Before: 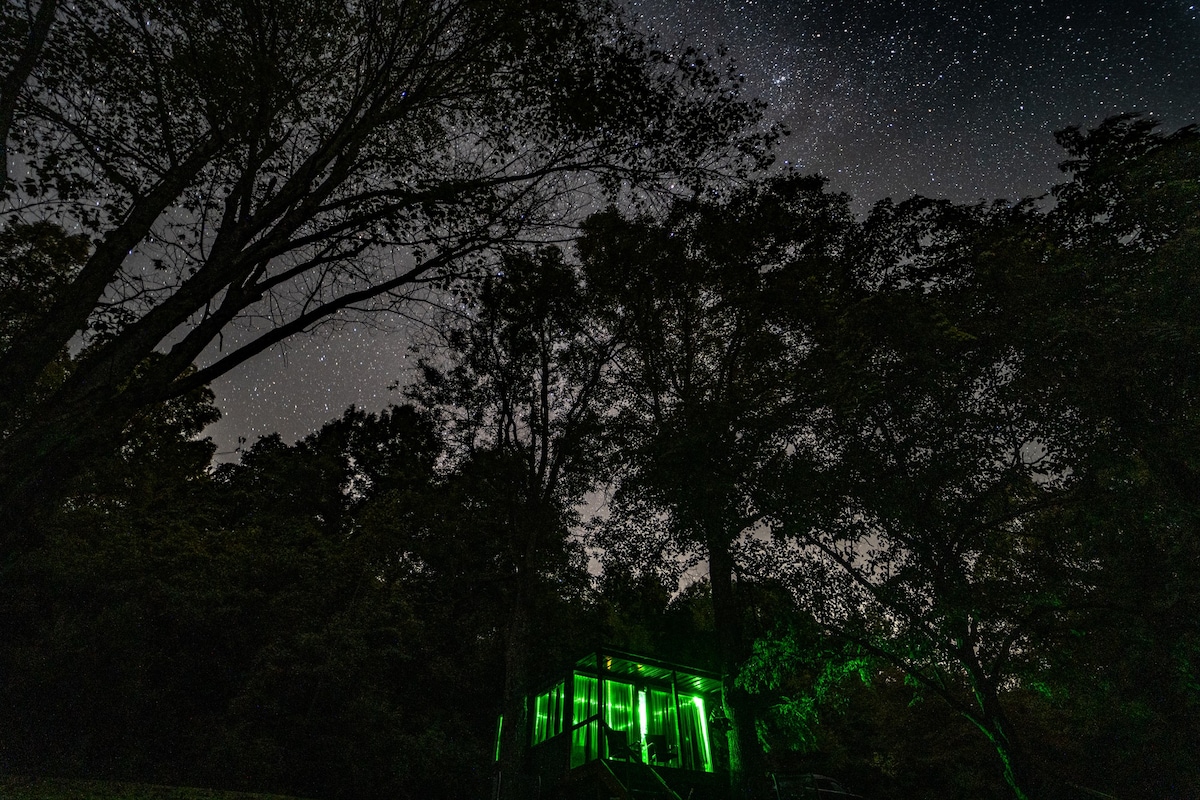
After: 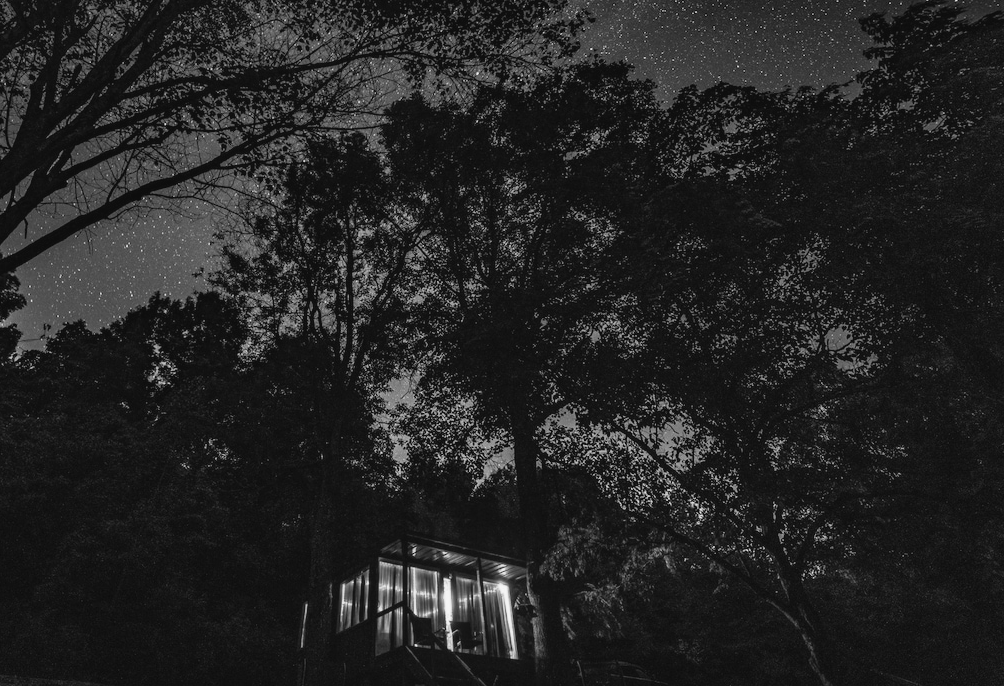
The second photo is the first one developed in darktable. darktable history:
monochrome: on, module defaults
crop: left 16.315%, top 14.246%
color balance: lift [1.004, 1.002, 1.002, 0.998], gamma [1, 1.007, 1.002, 0.993], gain [1, 0.977, 1.013, 1.023], contrast -3.64%
